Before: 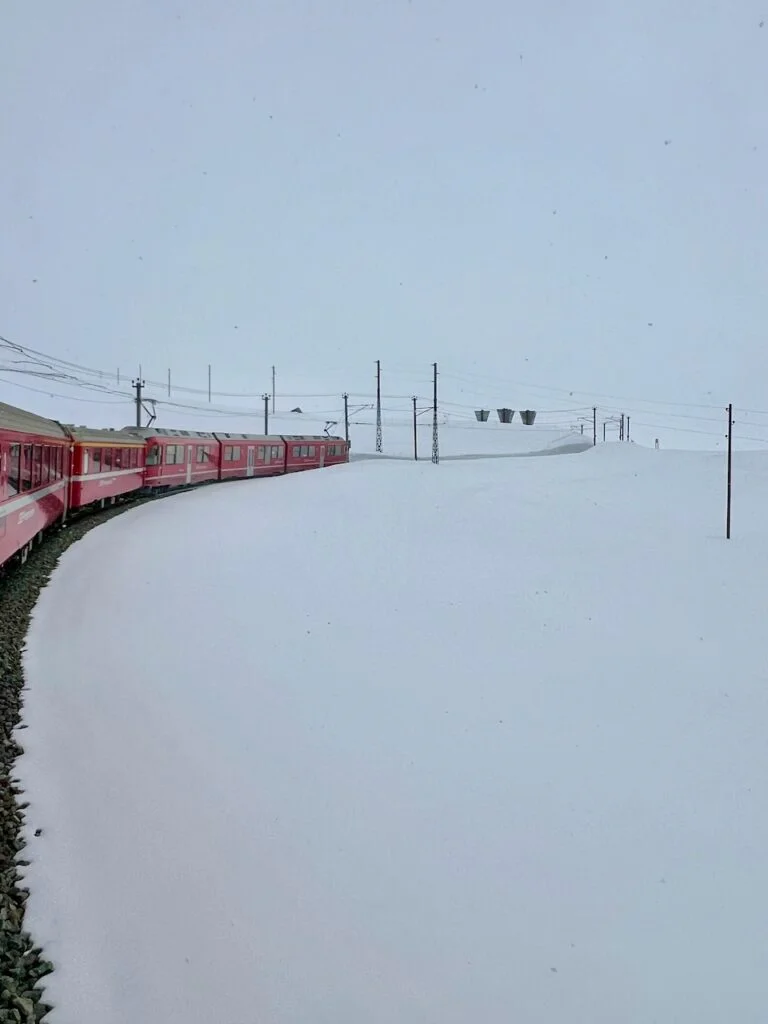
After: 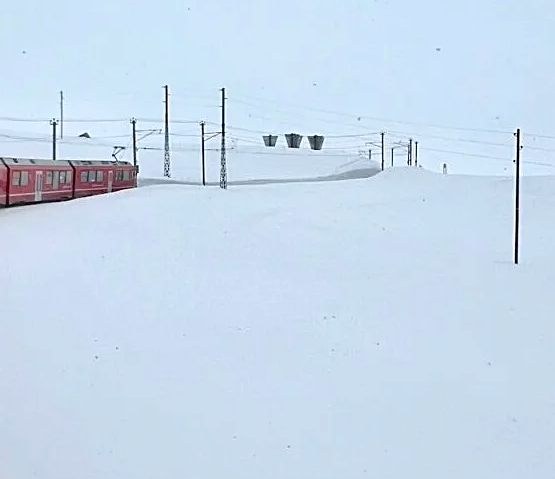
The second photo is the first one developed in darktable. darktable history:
sharpen: amount 0.492
crop and rotate: left 27.691%, top 26.872%, bottom 26.297%
tone equalizer: -8 EV -0.404 EV, -7 EV -0.364 EV, -6 EV -0.336 EV, -5 EV -0.203 EV, -3 EV 0.219 EV, -2 EV 0.32 EV, -1 EV 0.371 EV, +0 EV 0.447 EV
